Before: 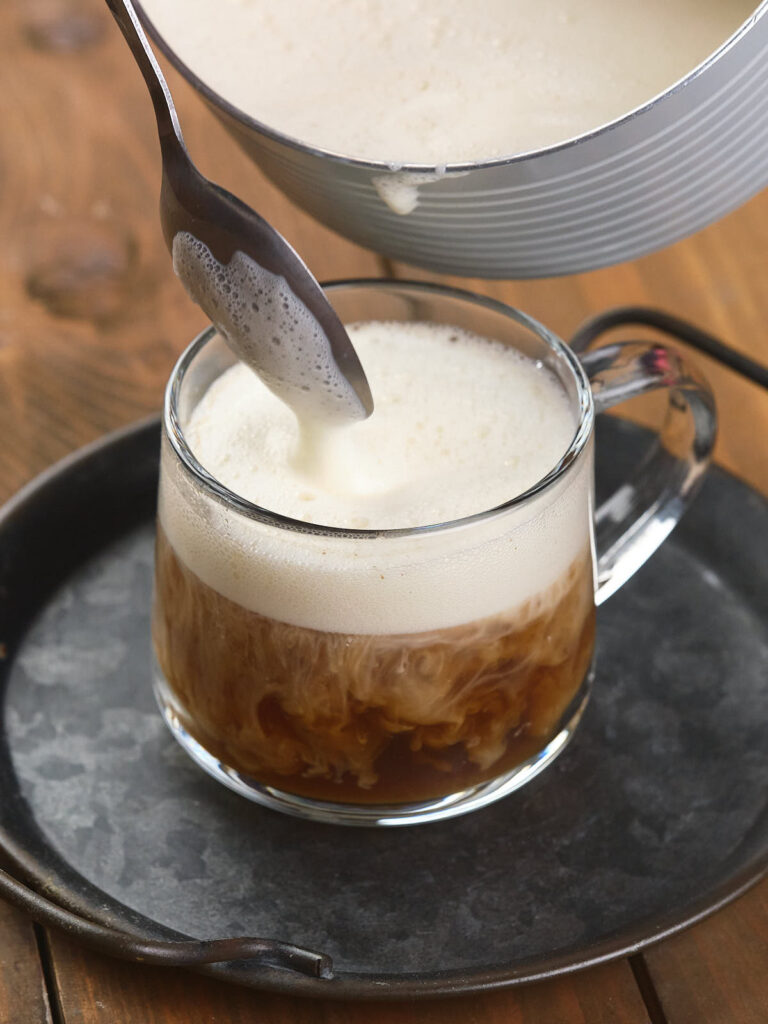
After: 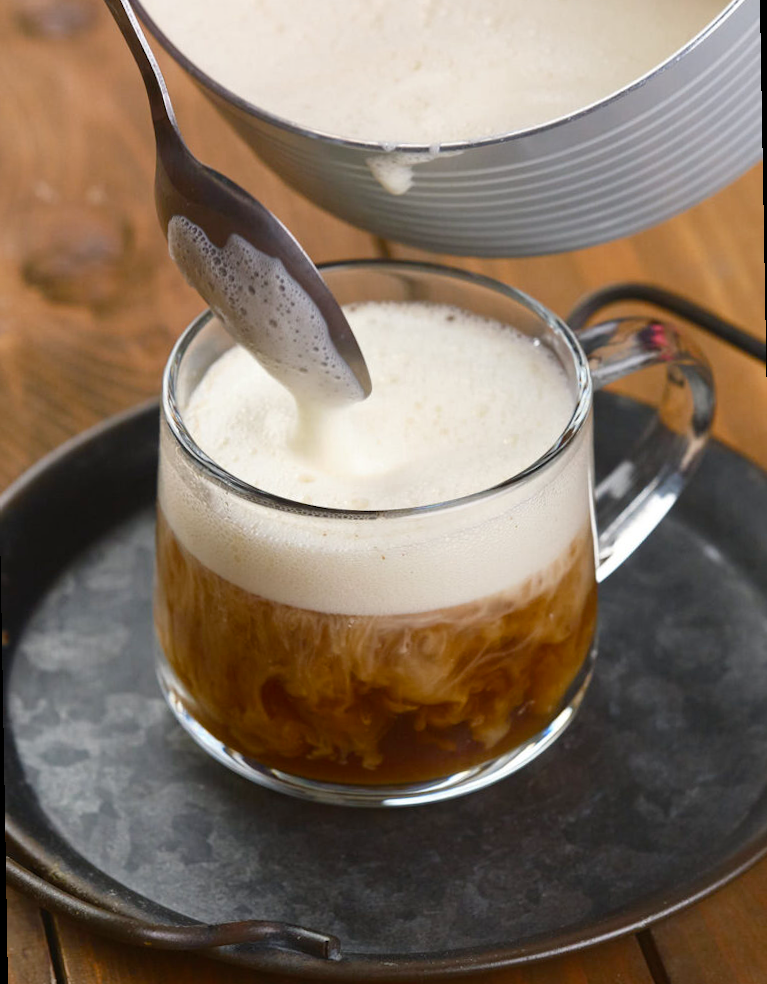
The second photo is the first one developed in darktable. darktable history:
rotate and perspective: rotation -1°, crop left 0.011, crop right 0.989, crop top 0.025, crop bottom 0.975
color balance rgb: perceptual saturation grading › global saturation 20%, perceptual saturation grading › highlights -25%, perceptual saturation grading › shadows 25%
